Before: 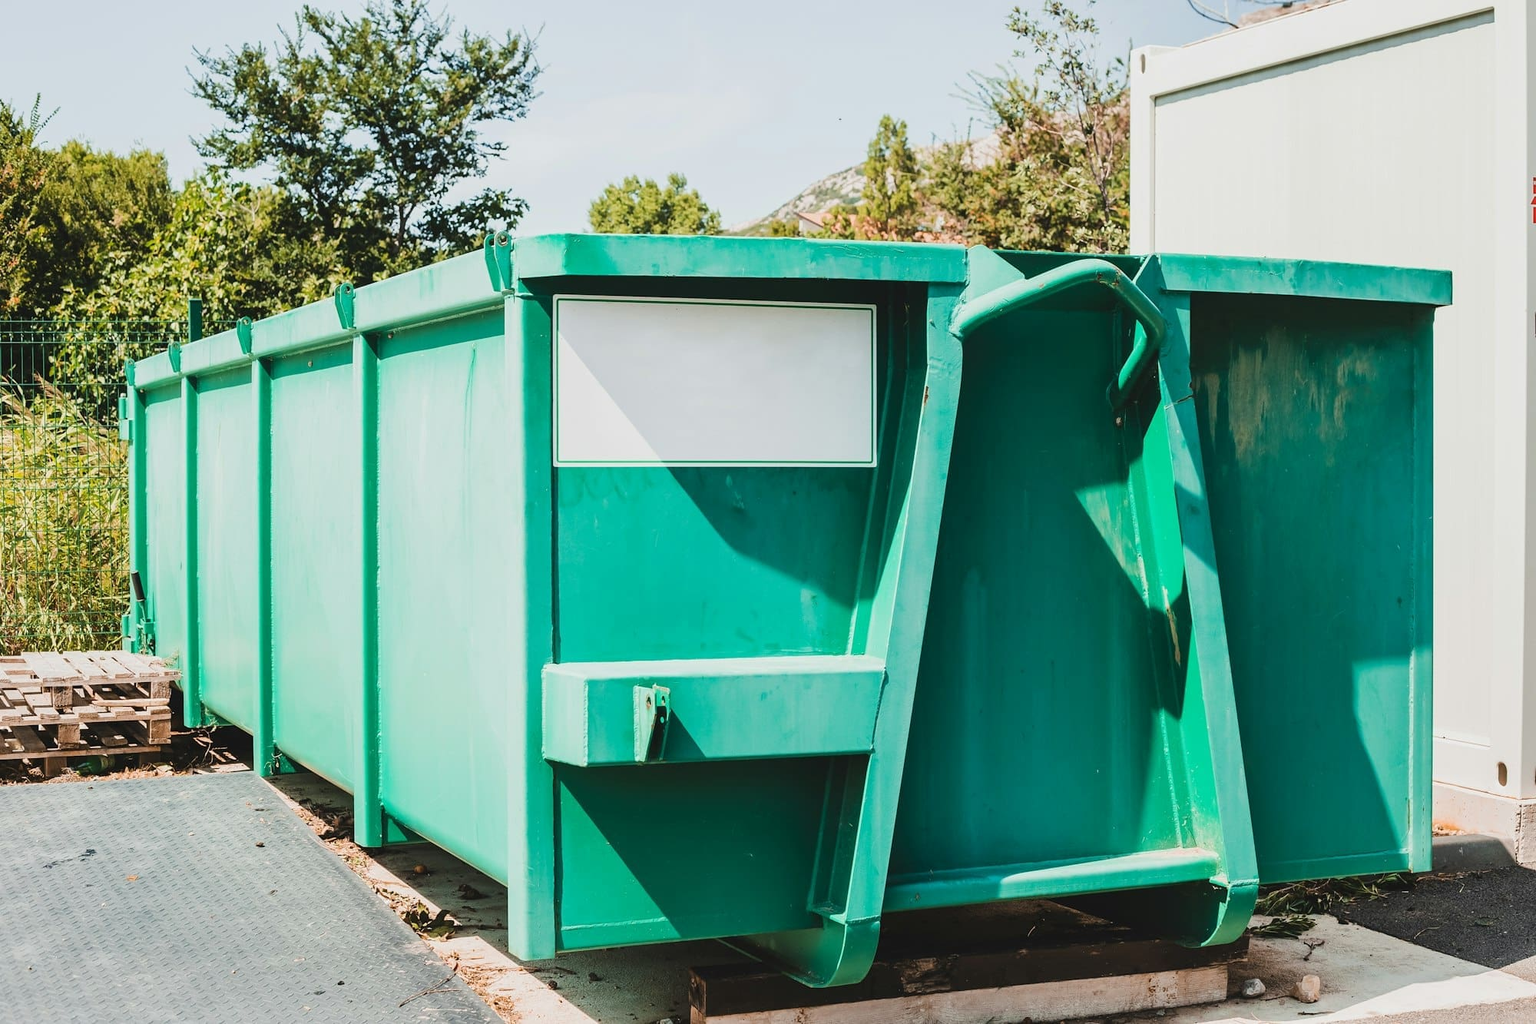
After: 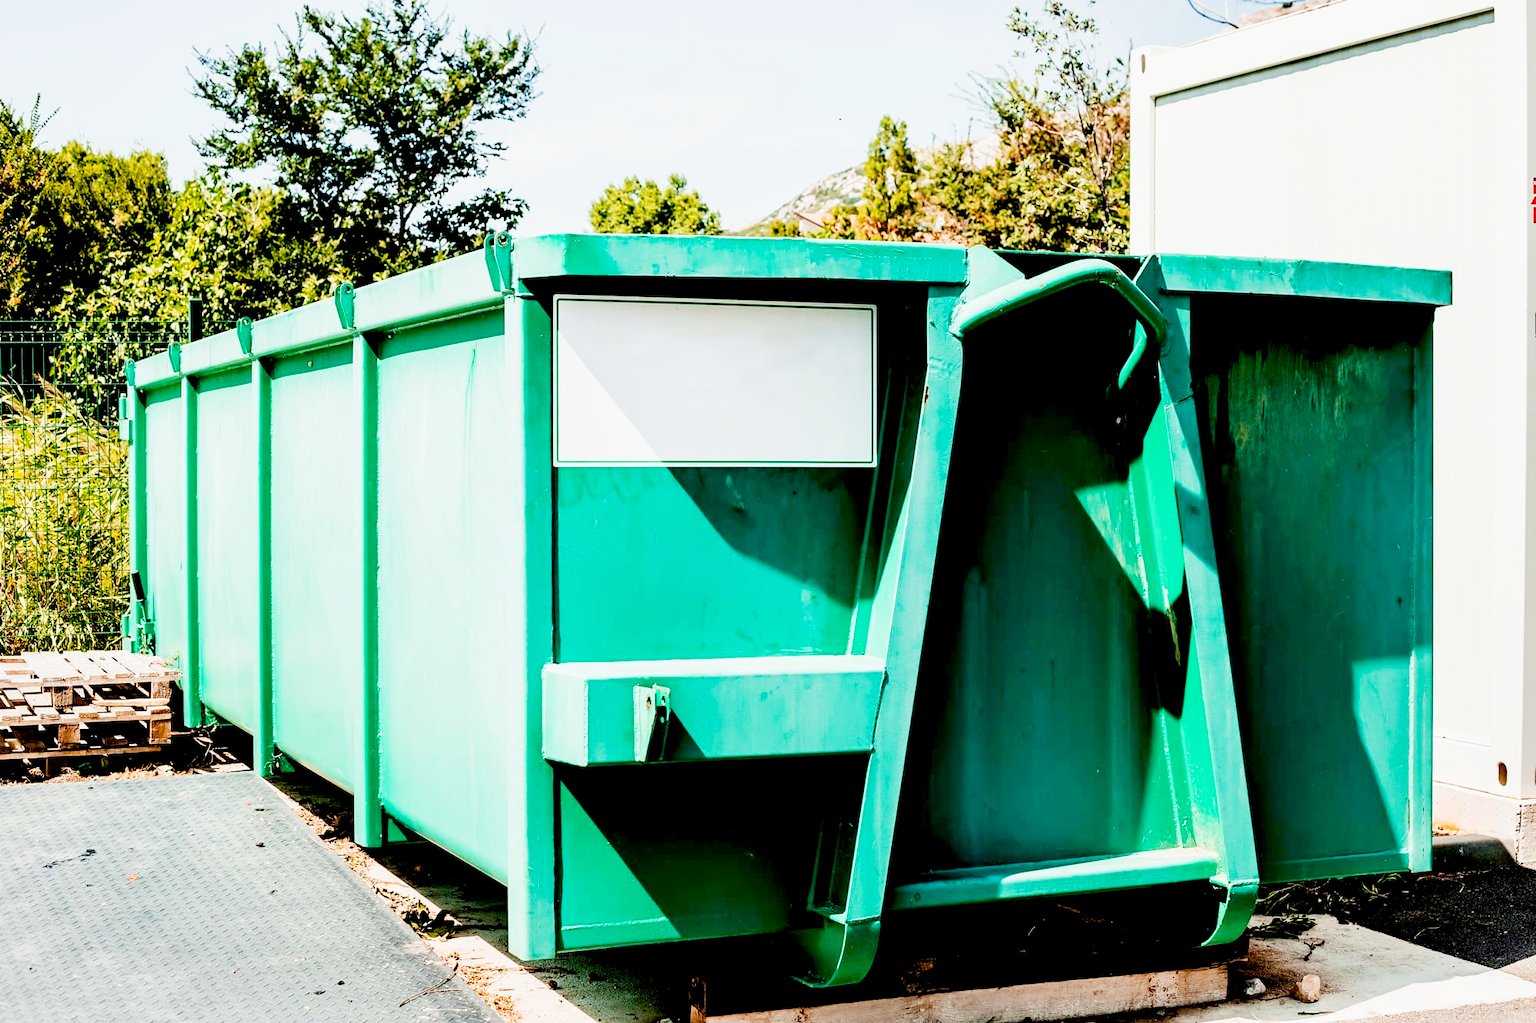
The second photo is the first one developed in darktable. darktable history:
tone curve: curves: ch0 [(0, 0) (0.003, 0.011) (0.011, 0.02) (0.025, 0.032) (0.044, 0.046) (0.069, 0.071) (0.1, 0.107) (0.136, 0.144) (0.177, 0.189) (0.224, 0.244) (0.277, 0.309) (0.335, 0.398) (0.399, 0.477) (0.468, 0.583) (0.543, 0.675) (0.623, 0.772) (0.709, 0.855) (0.801, 0.926) (0.898, 0.979) (1, 1)], preserve colors none
exposure: black level correction 0.056, exposure -0.039 EV, compensate highlight preservation false
